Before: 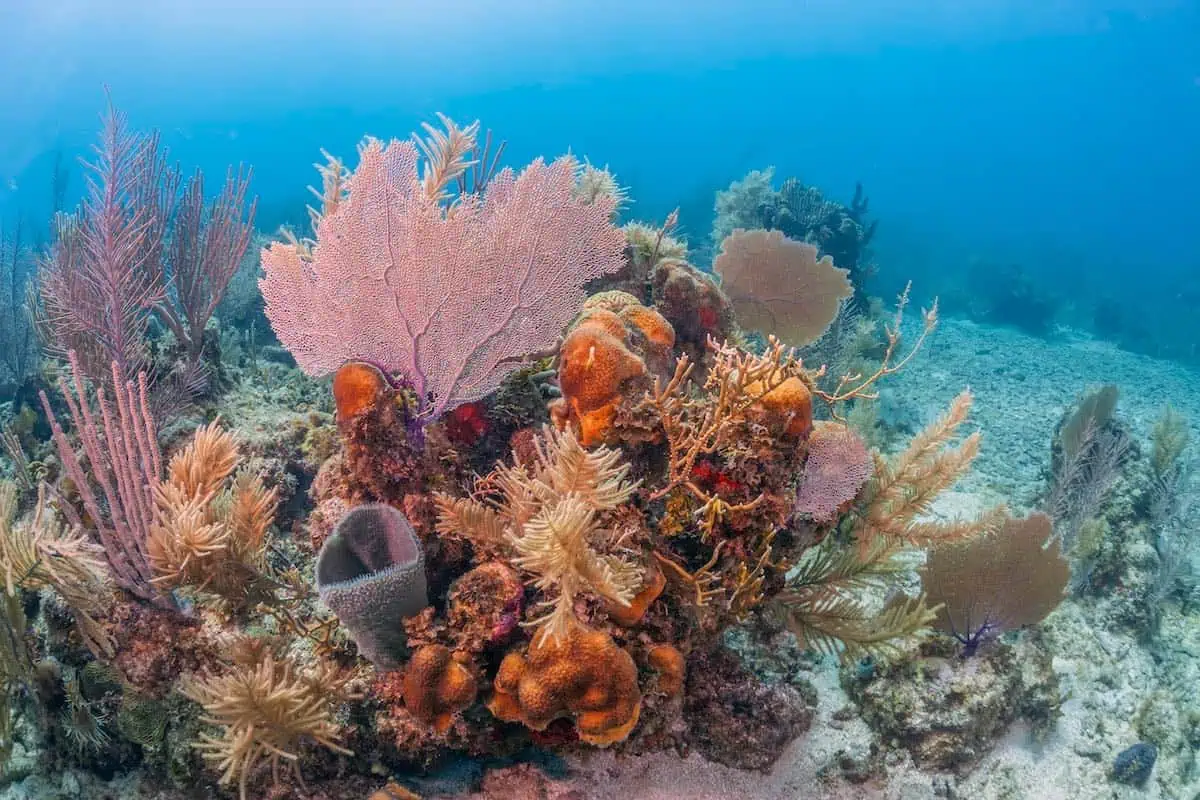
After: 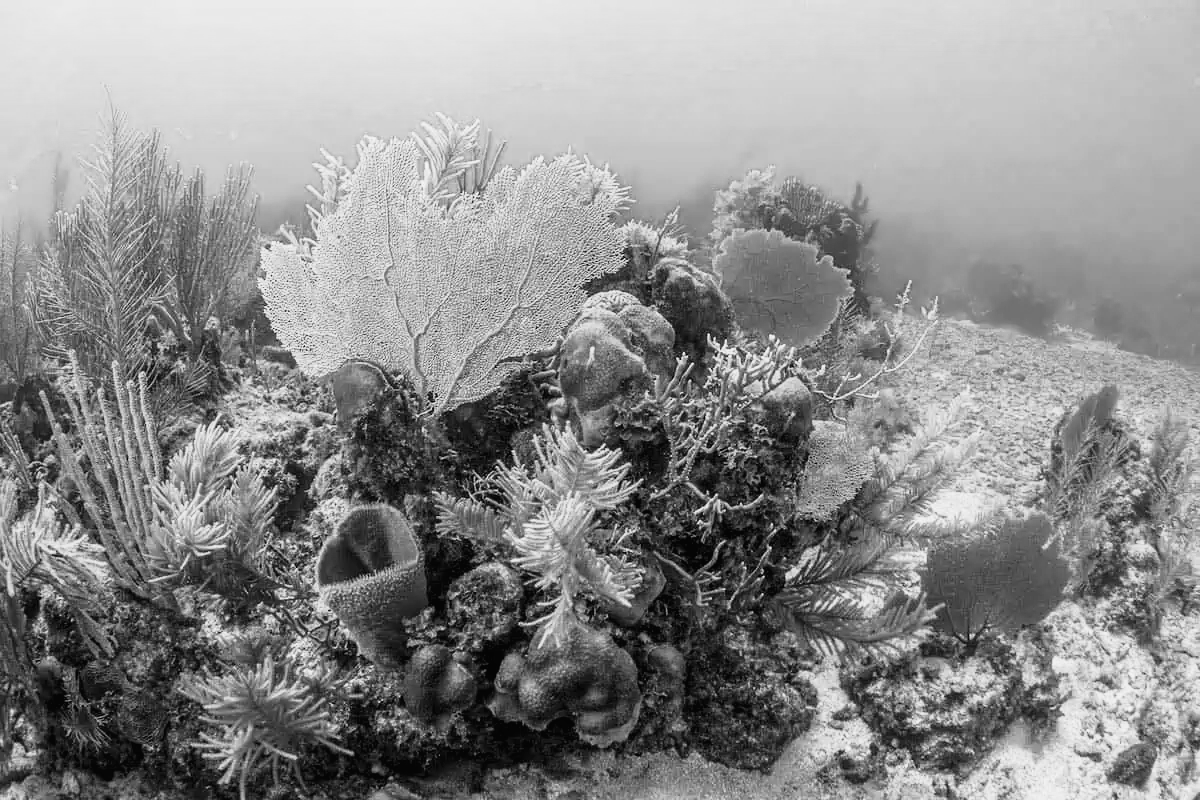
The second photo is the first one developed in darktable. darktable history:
tone curve: curves: ch0 [(0.016, 0.011) (0.084, 0.026) (0.469, 0.508) (0.721, 0.862) (1, 1)], color space Lab, linked channels, preserve colors none
color calibration "t3mujinpack channel mixer": output gray [0.21, 0.42, 0.37, 0], gray › normalize channels true, illuminant same as pipeline (D50), adaptation XYZ, x 0.346, y 0.359, gamut compression 0
